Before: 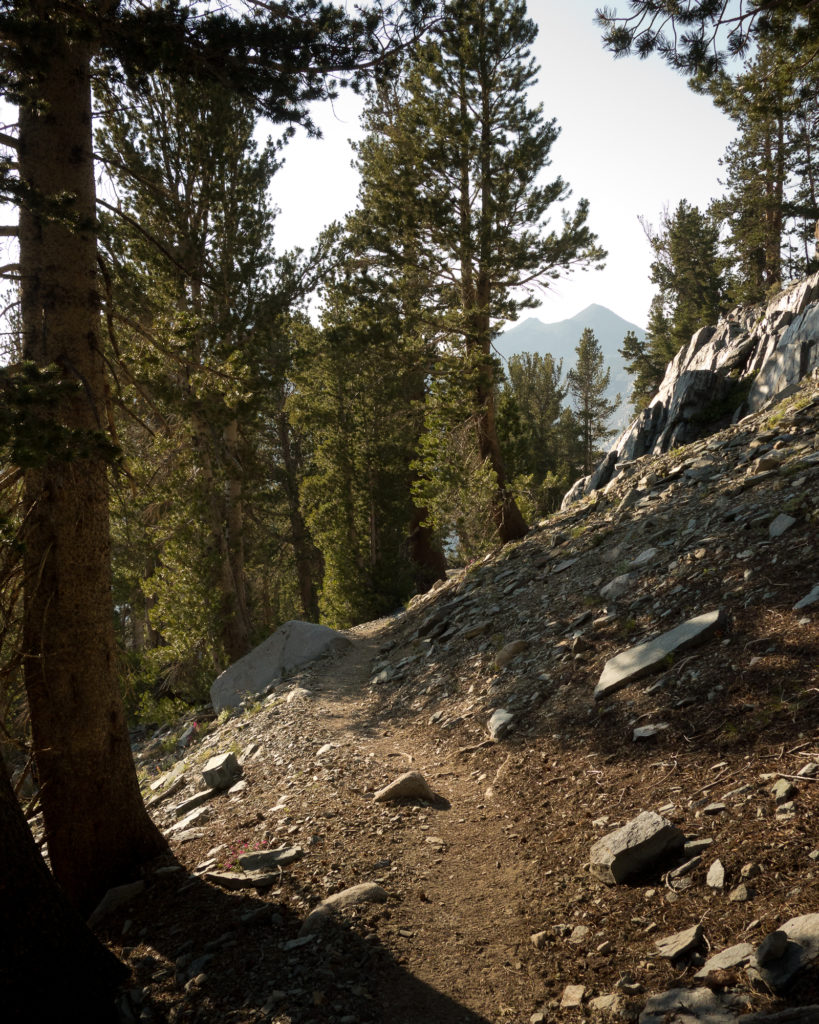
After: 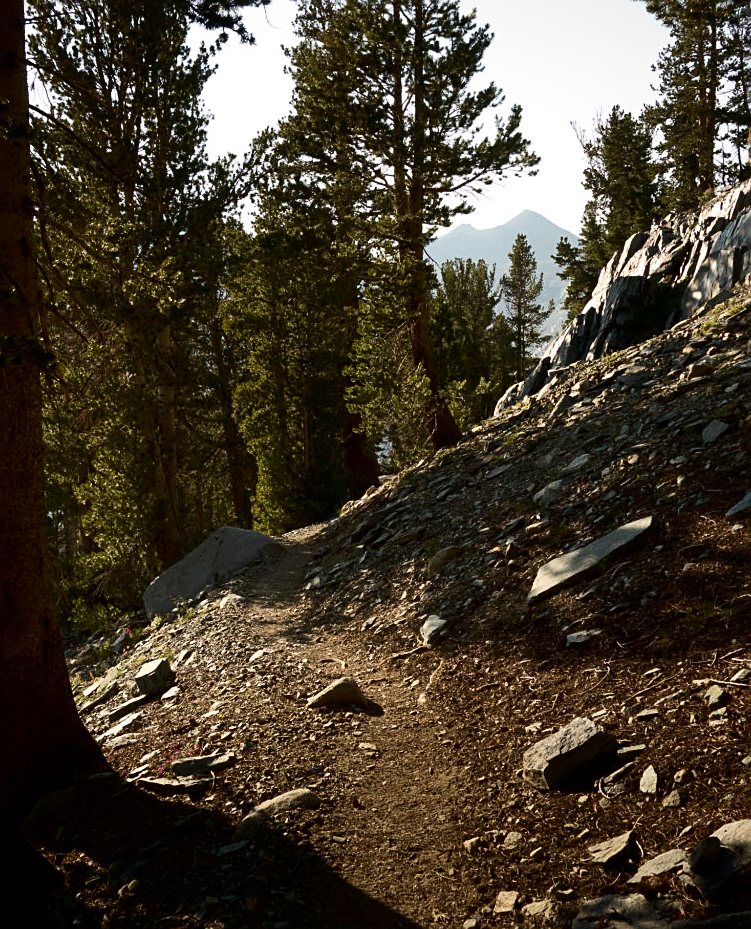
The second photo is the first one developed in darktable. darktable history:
sharpen: on, module defaults
contrast brightness saturation: contrast 0.2, brightness -0.11, saturation 0.1
crop and rotate: left 8.262%, top 9.226%
